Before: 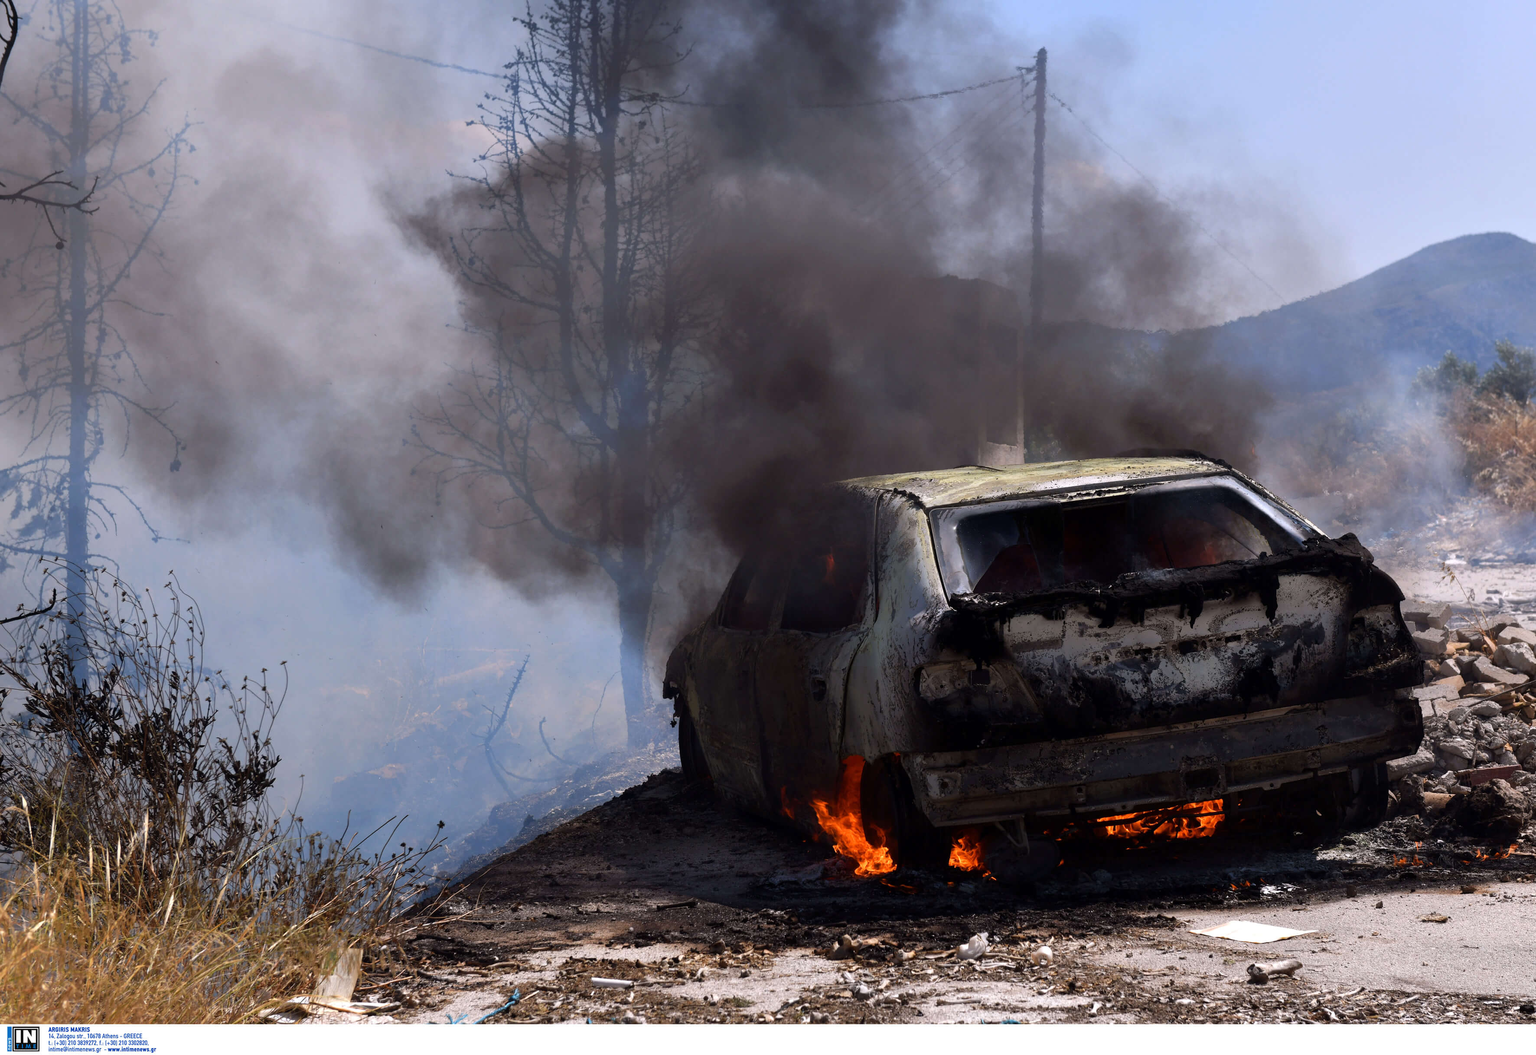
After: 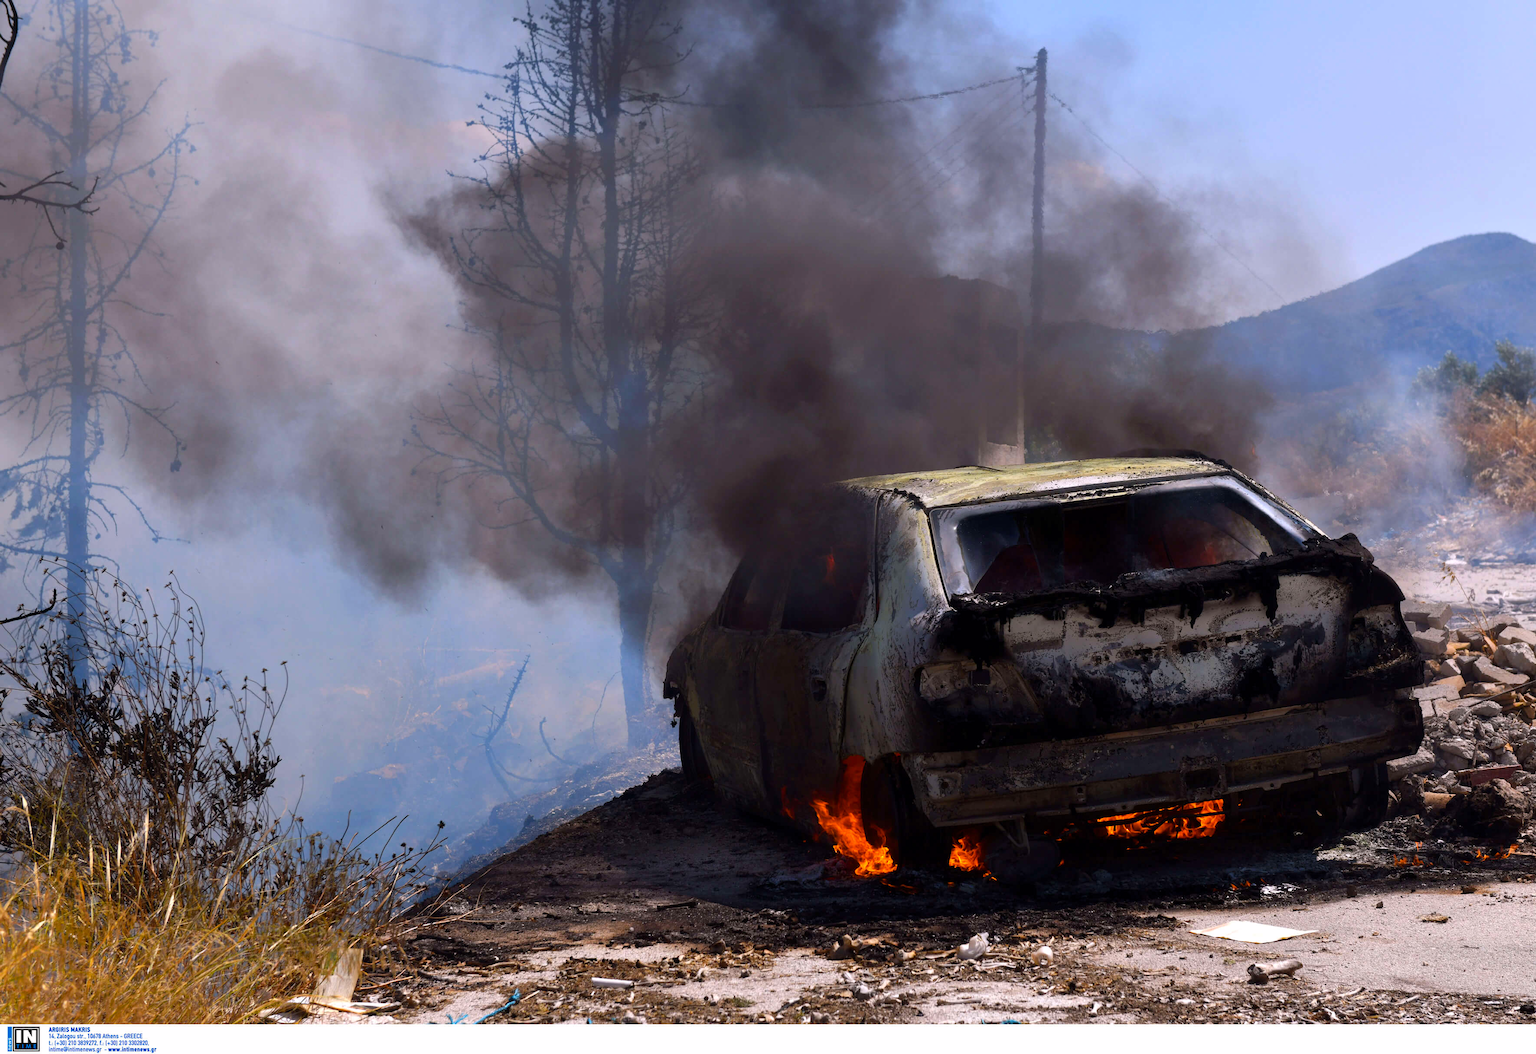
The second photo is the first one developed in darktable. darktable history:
color balance rgb: highlights gain › chroma 0.191%, highlights gain › hue 331.96°, perceptual saturation grading › global saturation 25.681%, global vibrance 20%
